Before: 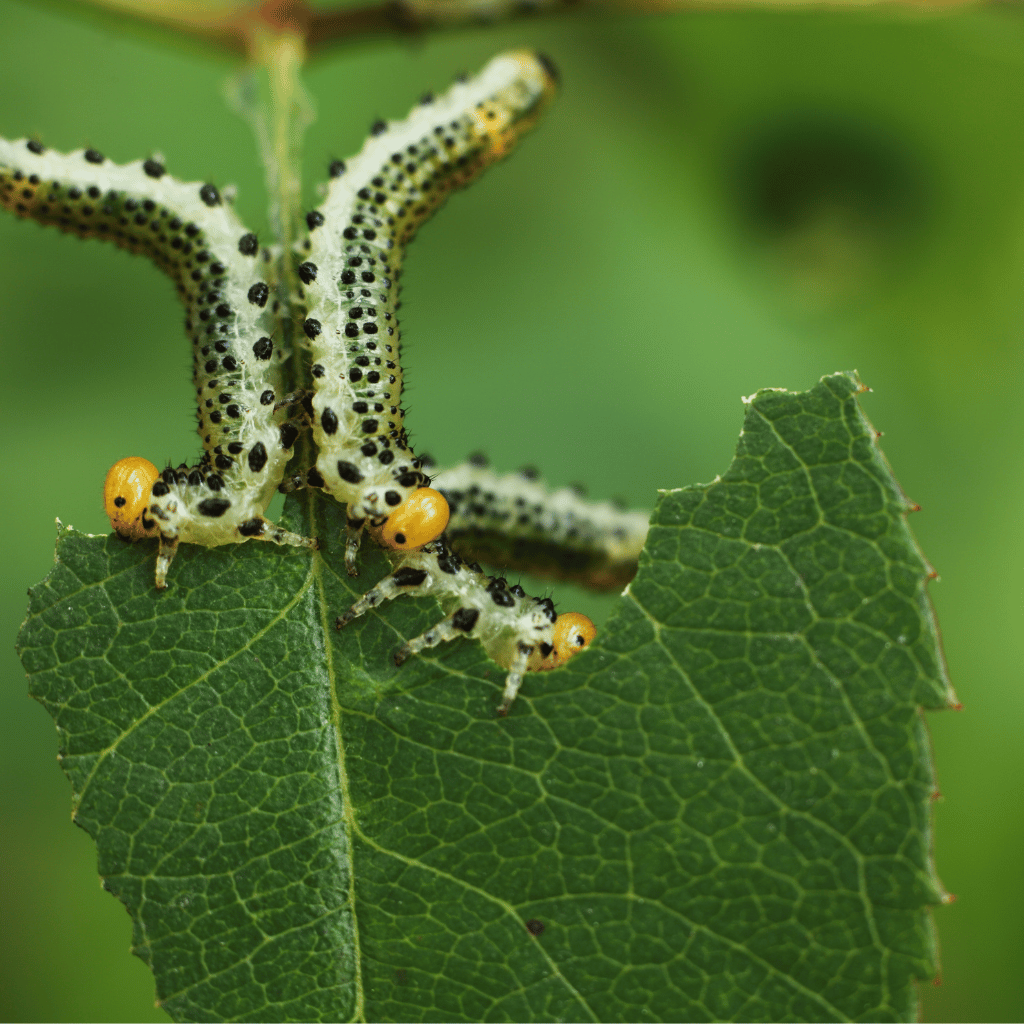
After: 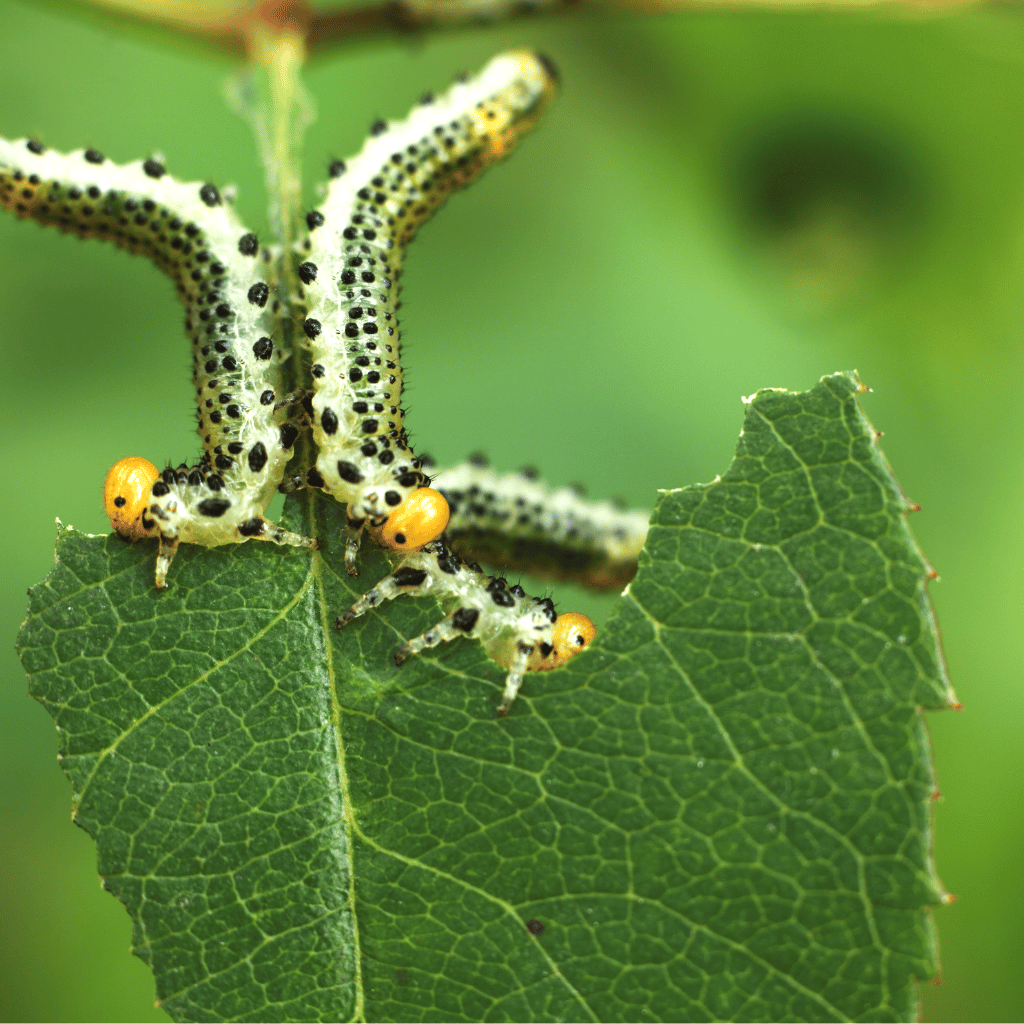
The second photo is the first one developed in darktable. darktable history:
exposure: black level correction 0, exposure 0.68 EV, compensate exposure bias true, compensate highlight preservation false
